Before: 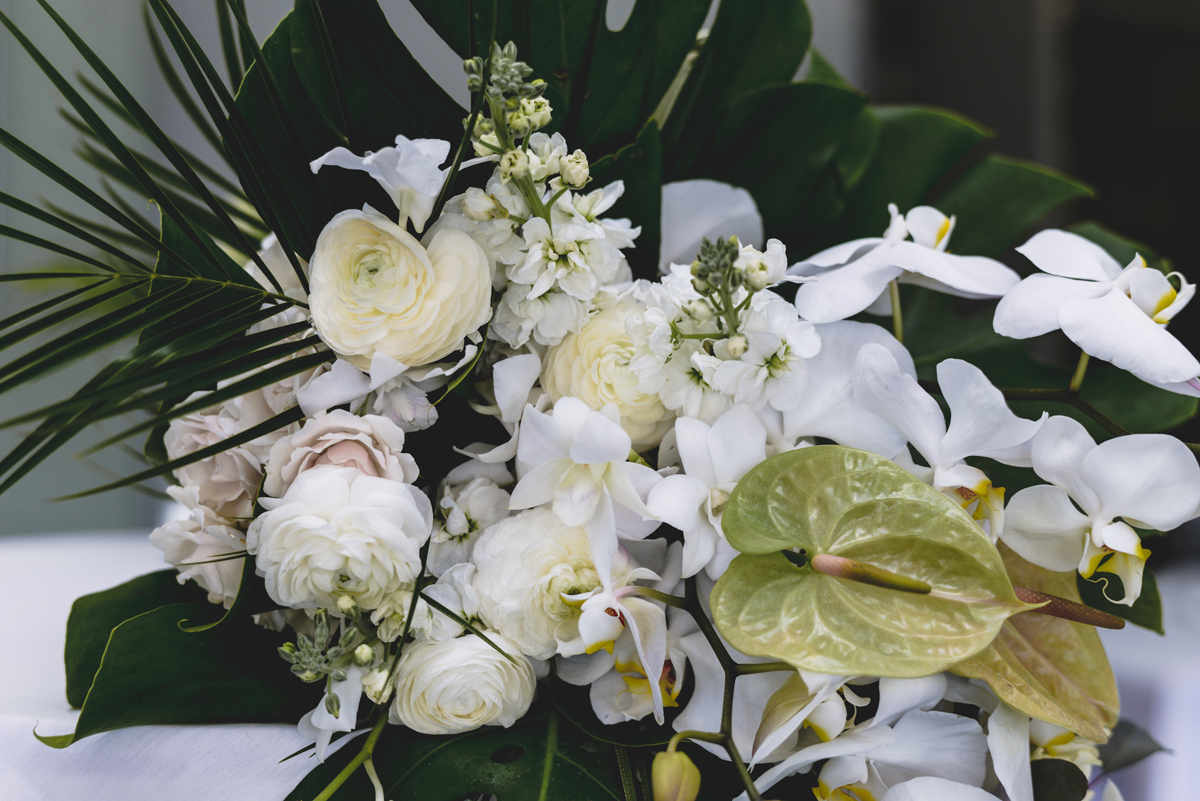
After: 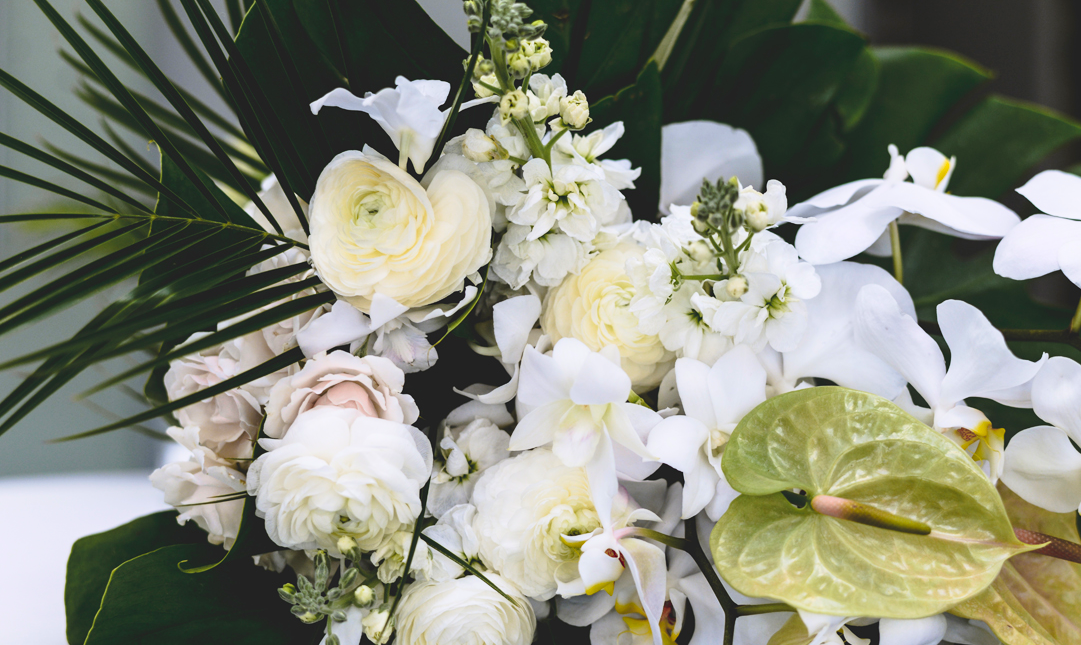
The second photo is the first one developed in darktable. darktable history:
crop: top 7.404%, right 9.904%, bottom 12.044%
contrast brightness saturation: contrast 0.203, brightness 0.159, saturation 0.225
